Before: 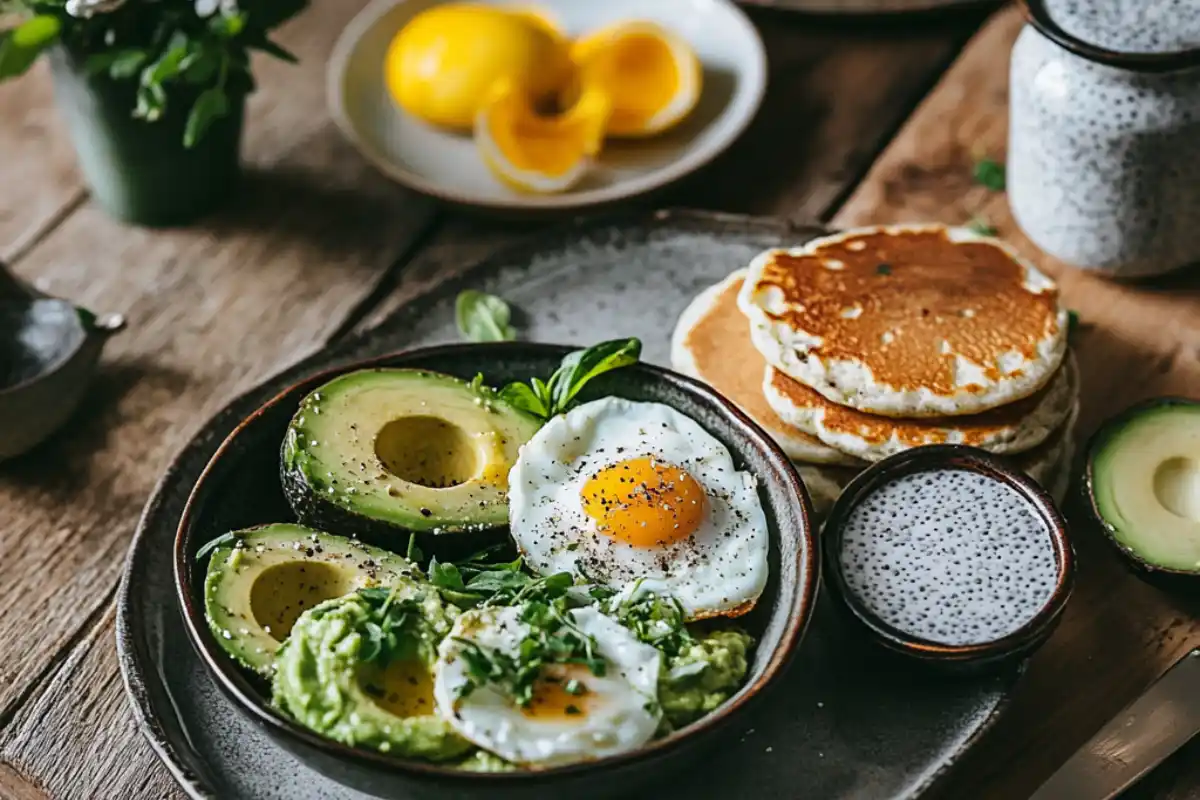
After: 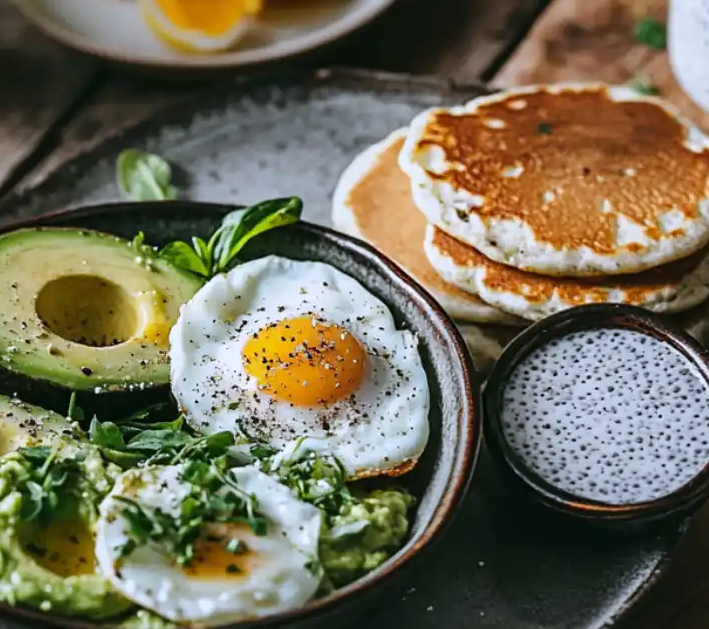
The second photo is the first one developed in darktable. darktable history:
crop and rotate: left 28.256%, top 17.734%, right 12.656%, bottom 3.573%
white balance: red 0.984, blue 1.059
